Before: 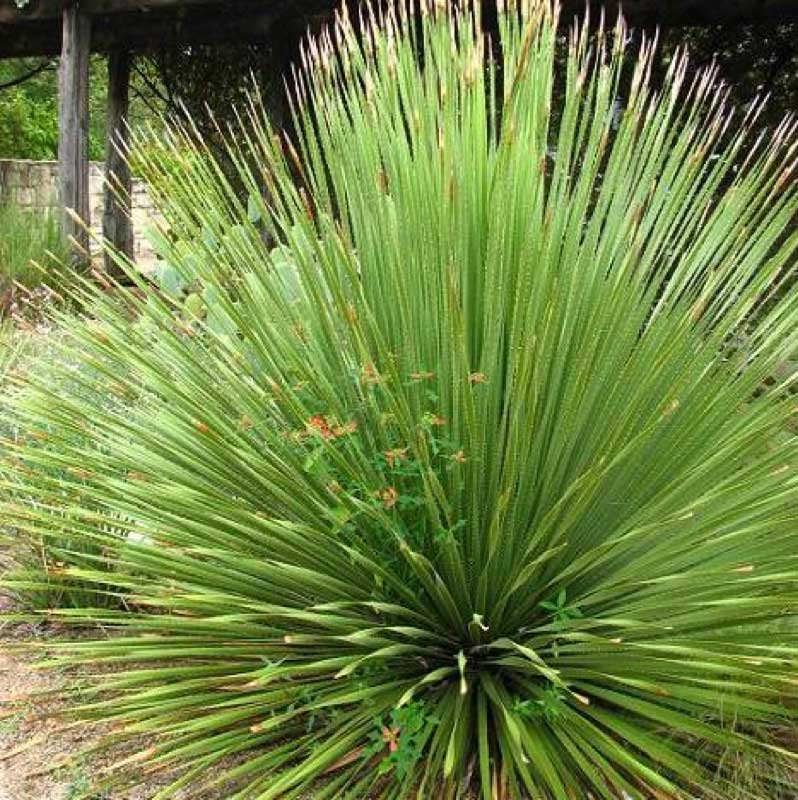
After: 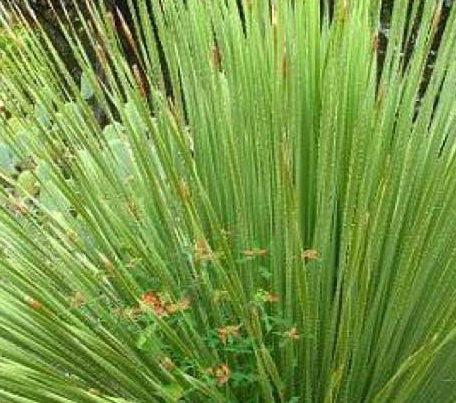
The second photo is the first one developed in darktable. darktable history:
crop: left 20.932%, top 15.471%, right 21.848%, bottom 34.081%
tone equalizer: on, module defaults
shadows and highlights: radius 125.46, shadows 30.51, highlights -30.51, low approximation 0.01, soften with gaussian
